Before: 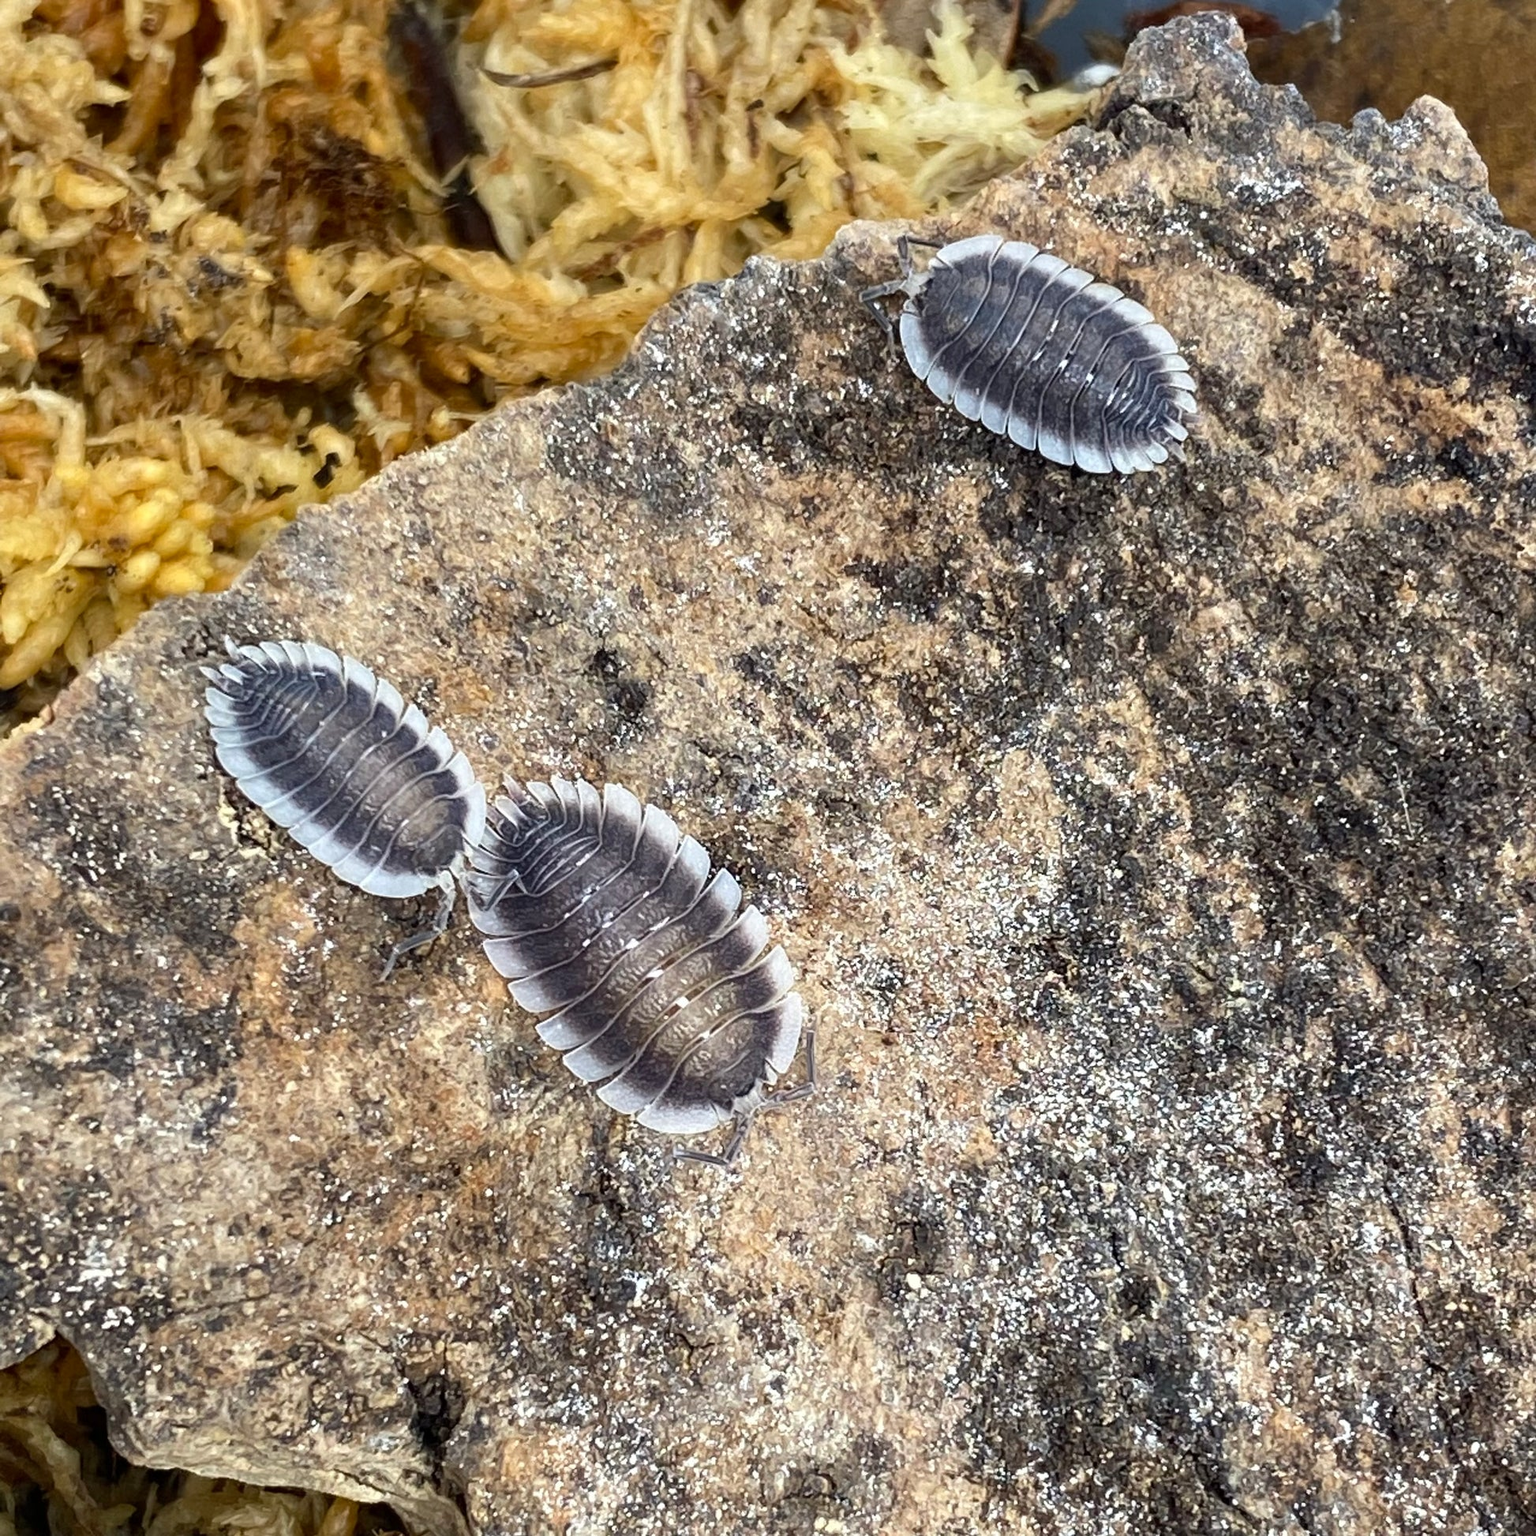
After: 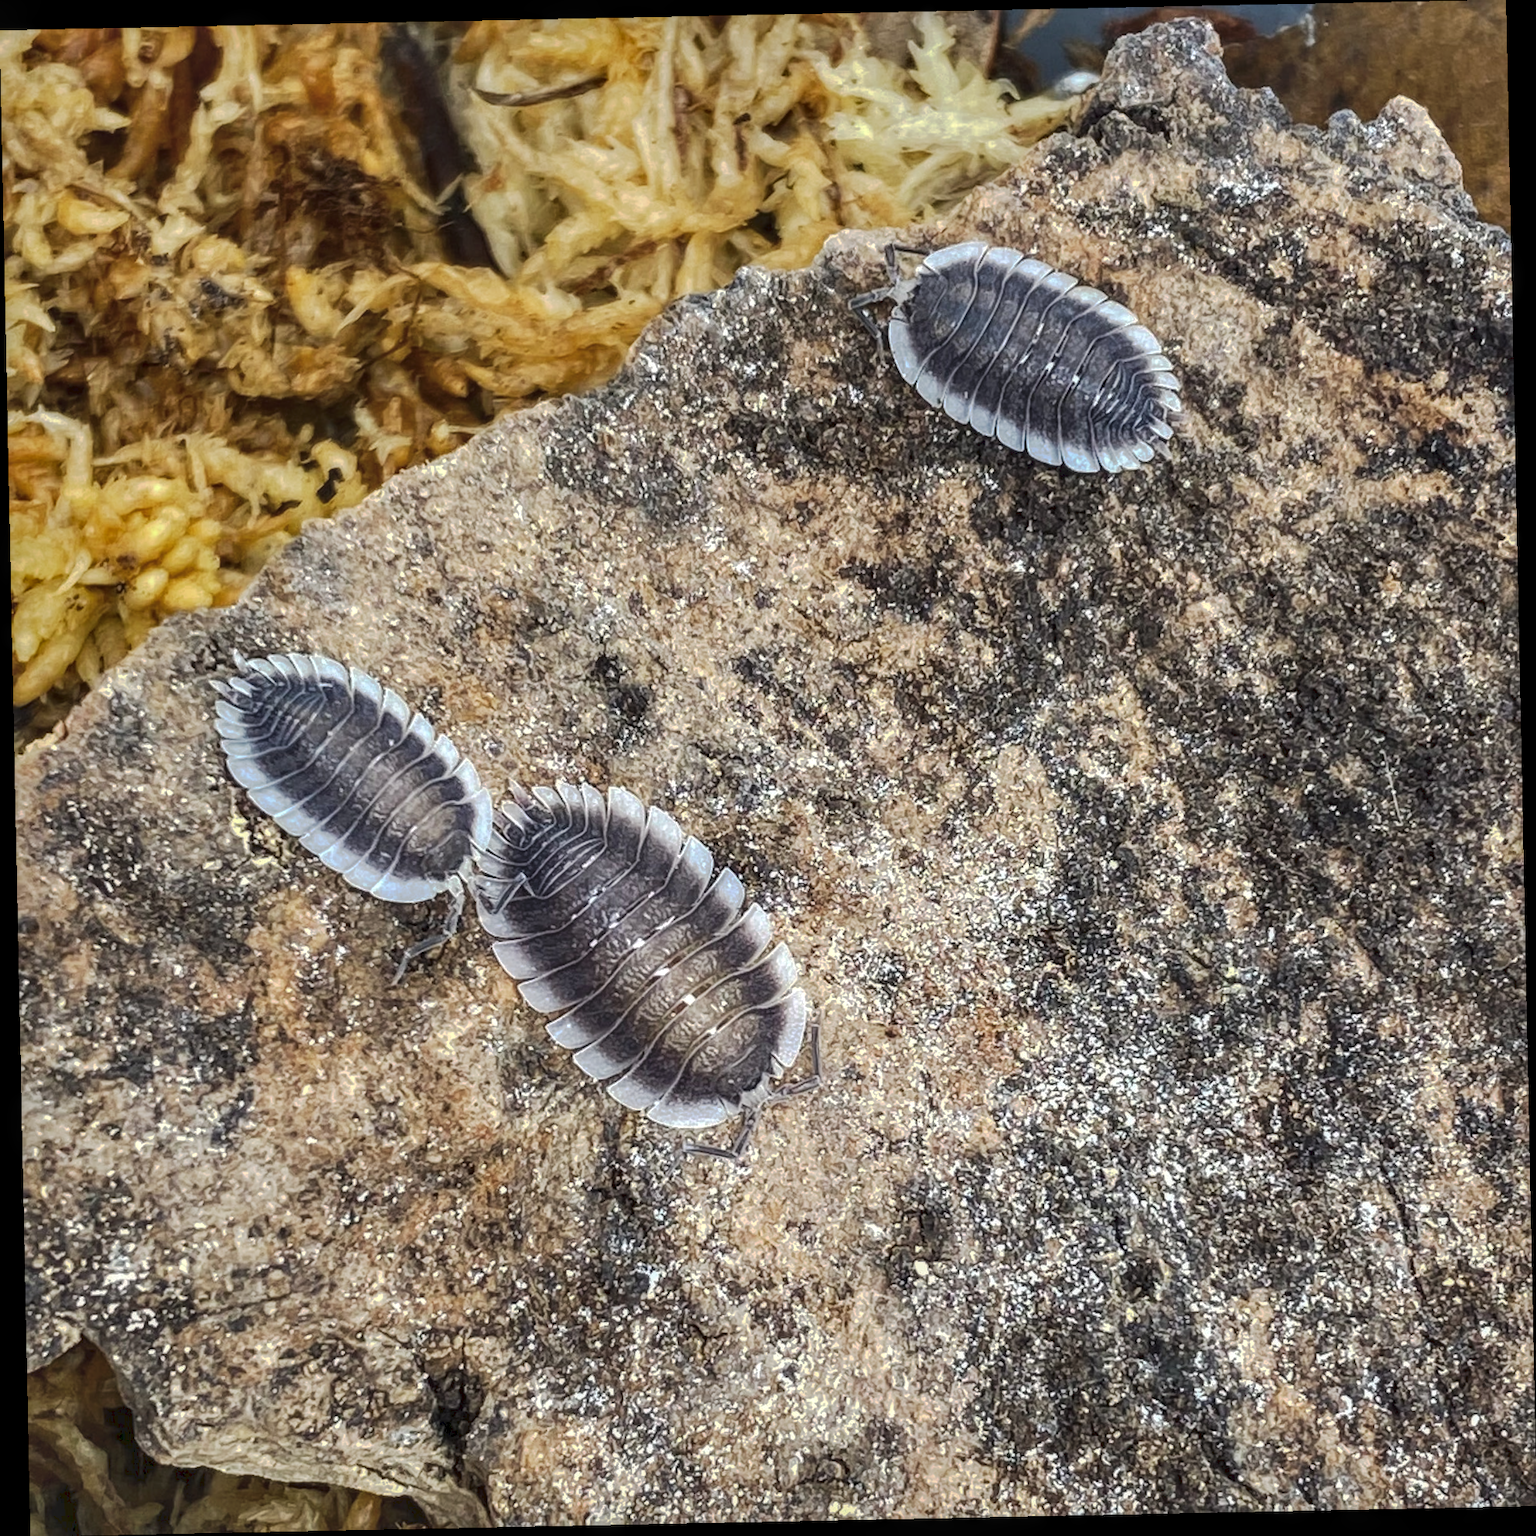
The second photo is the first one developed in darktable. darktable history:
rotate and perspective: rotation -1.17°, automatic cropping off
tone curve: curves: ch0 [(0, 0) (0.003, 0.08) (0.011, 0.088) (0.025, 0.104) (0.044, 0.122) (0.069, 0.141) (0.1, 0.161) (0.136, 0.181) (0.177, 0.209) (0.224, 0.246) (0.277, 0.293) (0.335, 0.343) (0.399, 0.399) (0.468, 0.464) (0.543, 0.54) (0.623, 0.616) (0.709, 0.694) (0.801, 0.757) (0.898, 0.821) (1, 1)], preserve colors none
local contrast: highlights 25%, detail 130%
